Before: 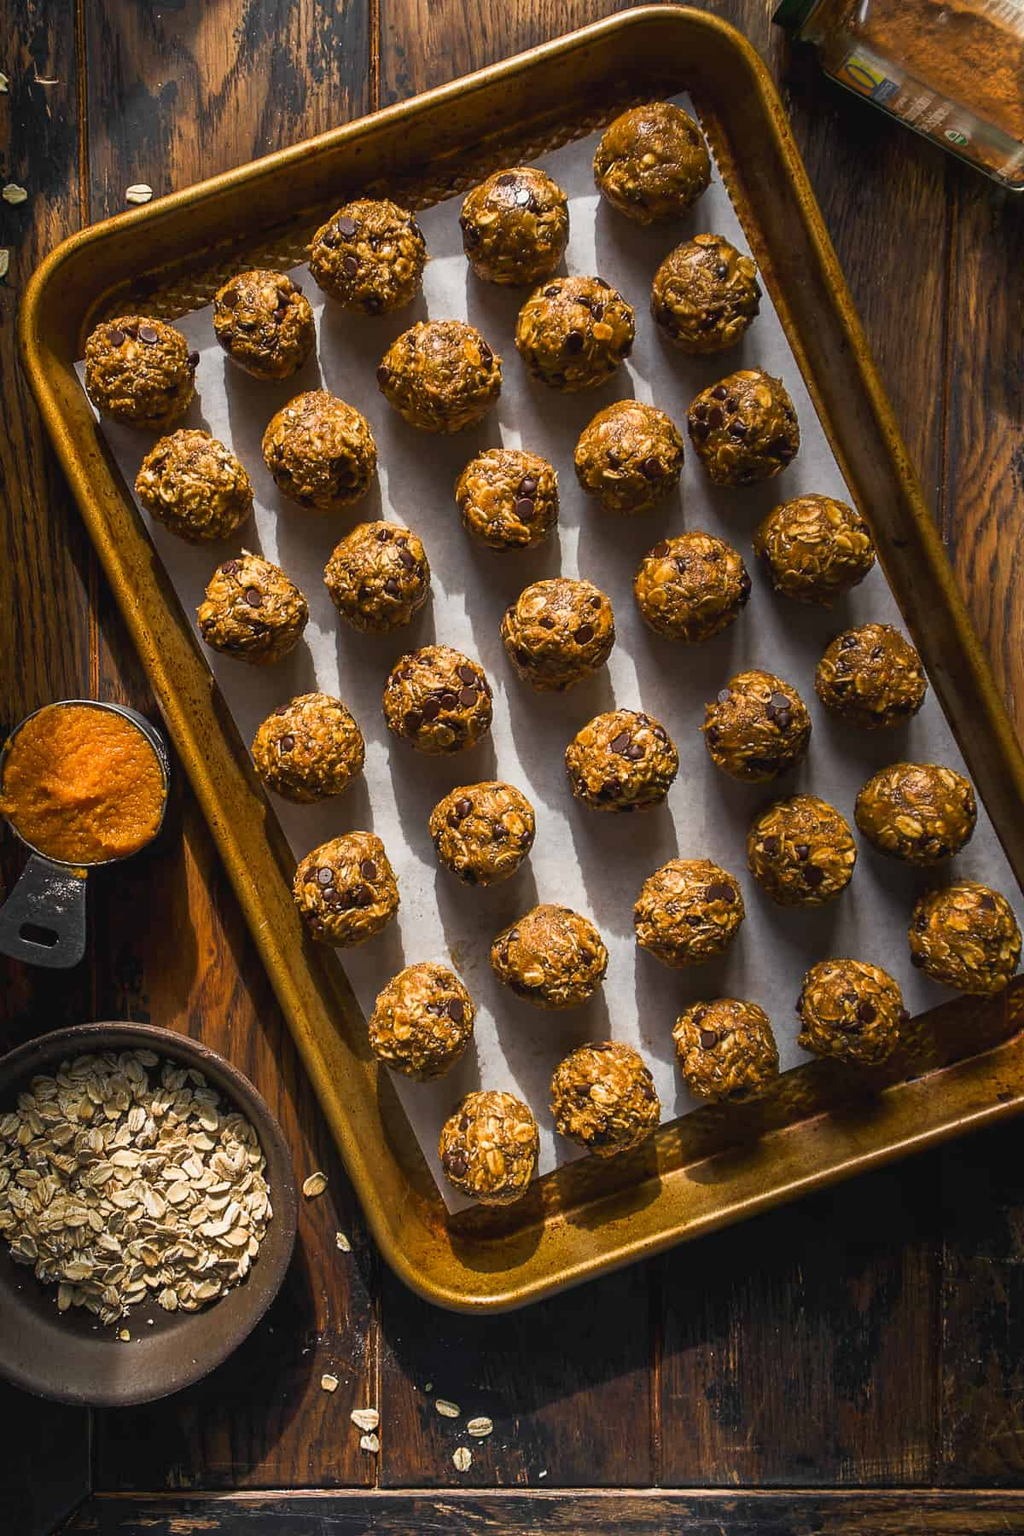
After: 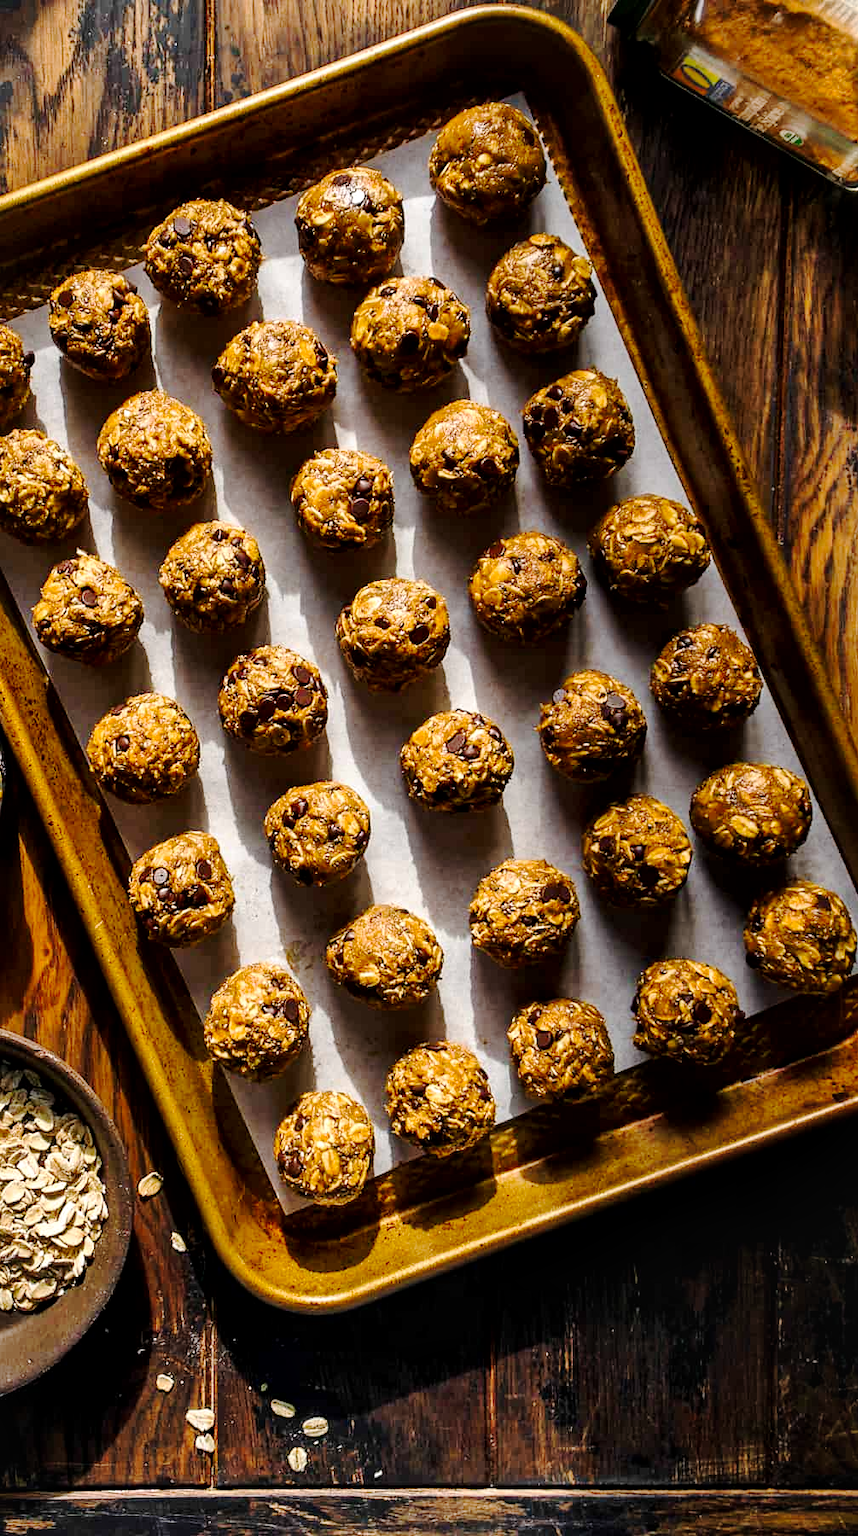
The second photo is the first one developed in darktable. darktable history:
tone curve: curves: ch0 [(0, 0) (0.003, 0.026) (0.011, 0.025) (0.025, 0.022) (0.044, 0.022) (0.069, 0.028) (0.1, 0.041) (0.136, 0.062) (0.177, 0.103) (0.224, 0.167) (0.277, 0.242) (0.335, 0.343) (0.399, 0.452) (0.468, 0.539) (0.543, 0.614) (0.623, 0.683) (0.709, 0.749) (0.801, 0.827) (0.898, 0.918) (1, 1)], preserve colors none
local contrast: mode bilateral grid, contrast 25, coarseness 60, detail 151%, midtone range 0.2
exposure: exposure 0.127 EV, compensate highlight preservation false
crop: left 16.145%
